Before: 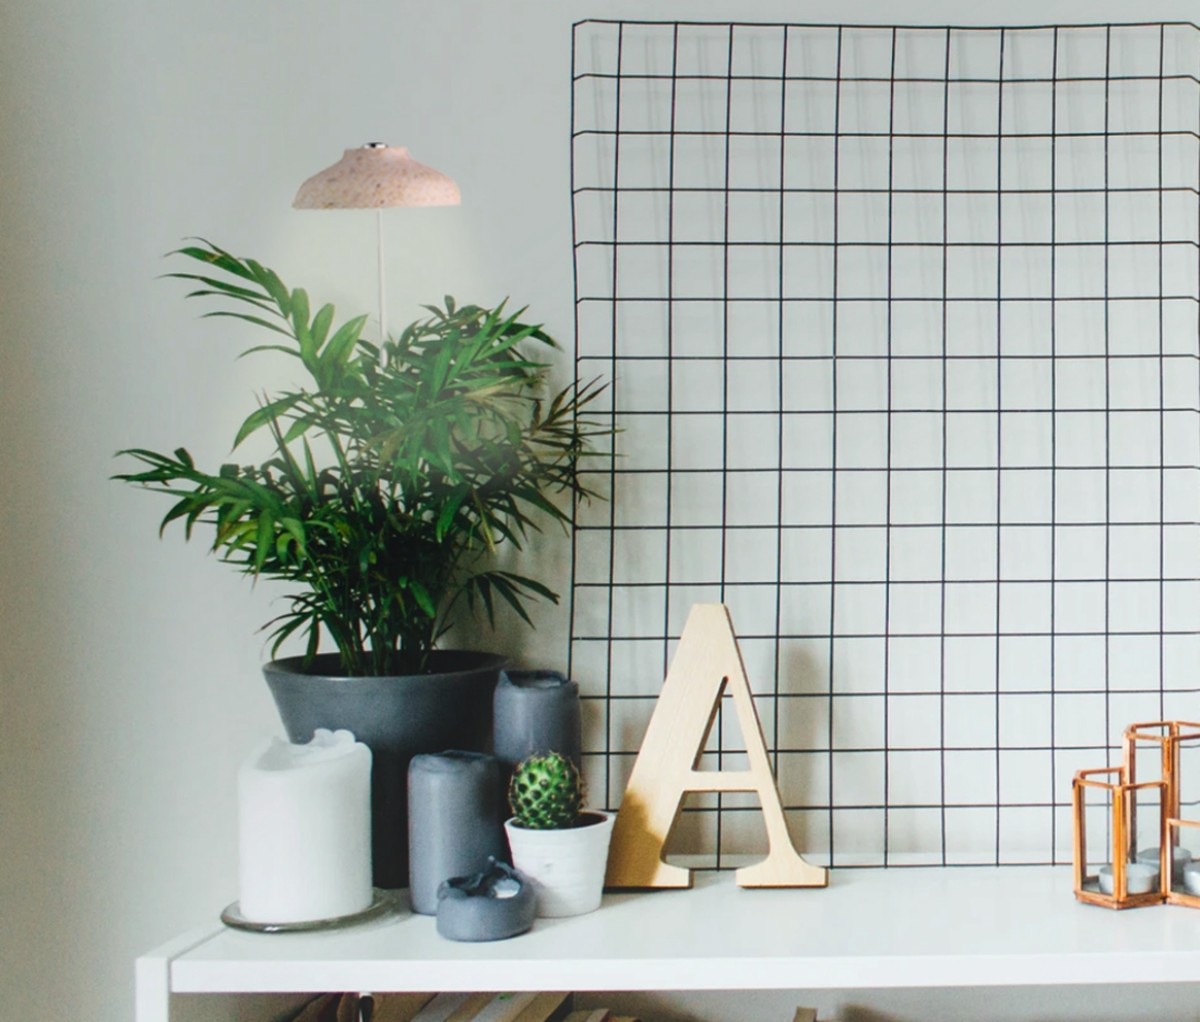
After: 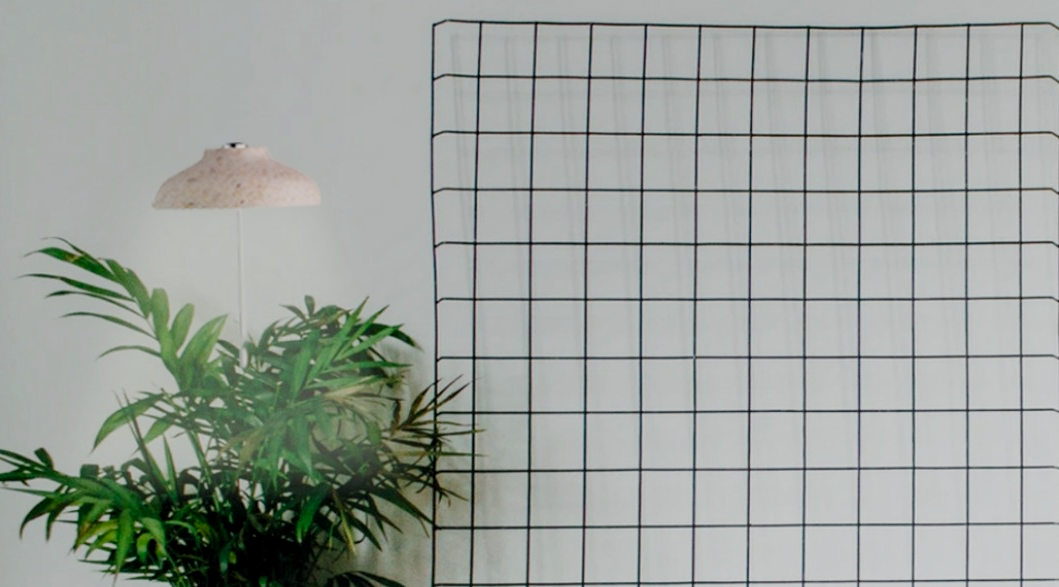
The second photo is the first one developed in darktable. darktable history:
filmic rgb: black relative exposure -7.65 EV, white relative exposure 4.56 EV, hardness 3.61, preserve chrominance no, color science v5 (2021)
local contrast: highlights 102%, shadows 102%, detail 119%, midtone range 0.2
crop and rotate: left 11.743%, bottom 42.544%
